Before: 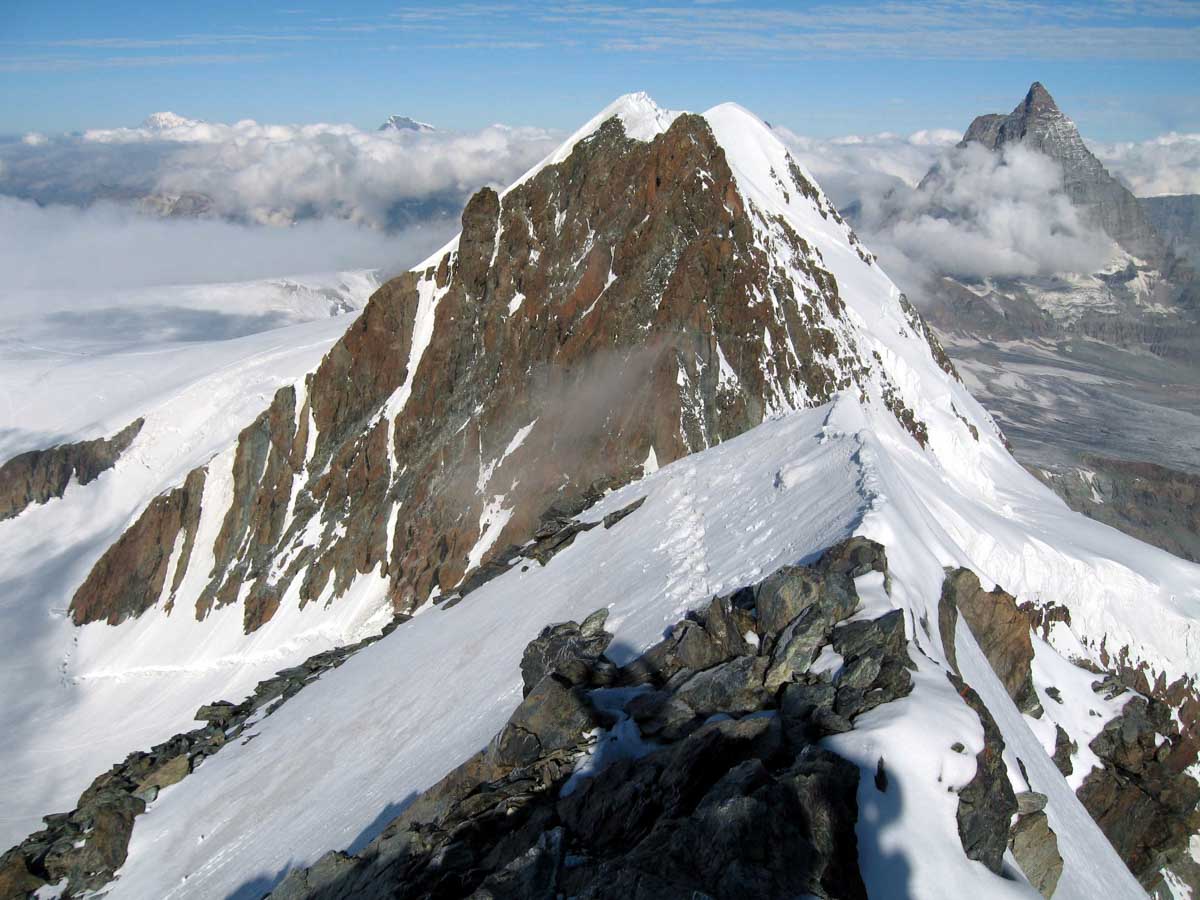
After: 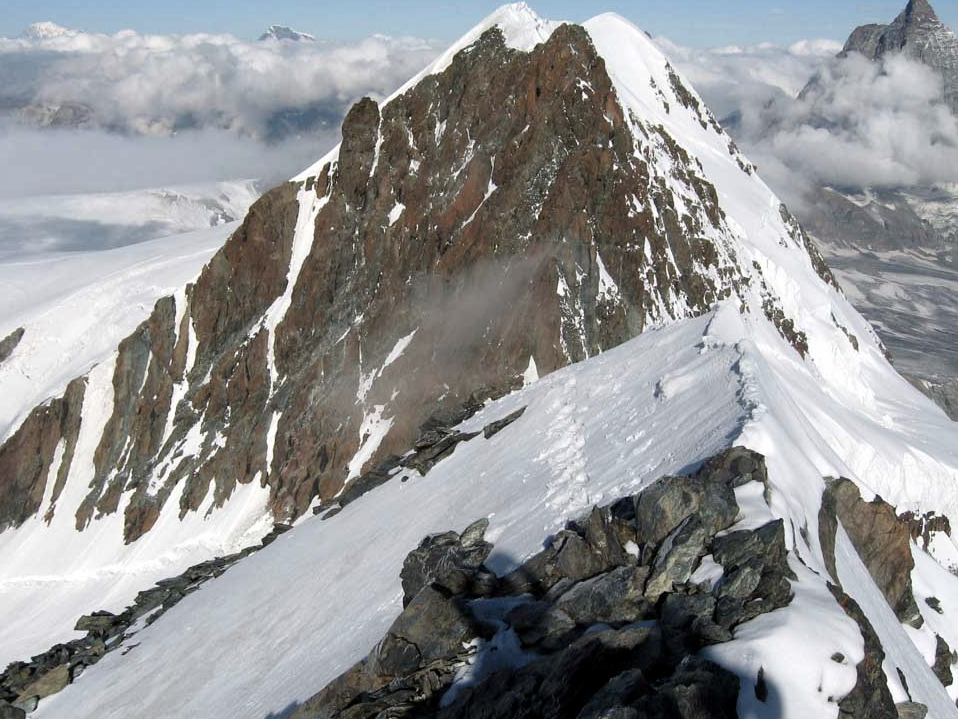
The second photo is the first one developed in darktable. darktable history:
contrast brightness saturation: contrast 0.06, brightness -0.01, saturation -0.23
crop and rotate: left 10.071%, top 10.071%, right 10.02%, bottom 10.02%
